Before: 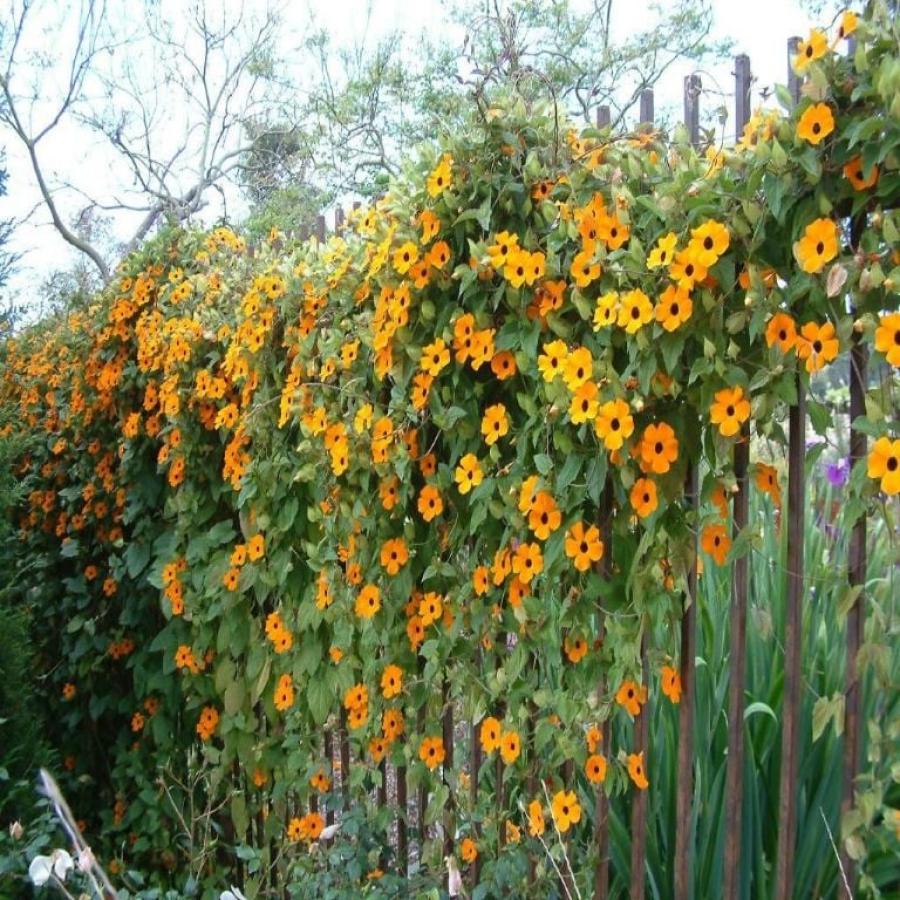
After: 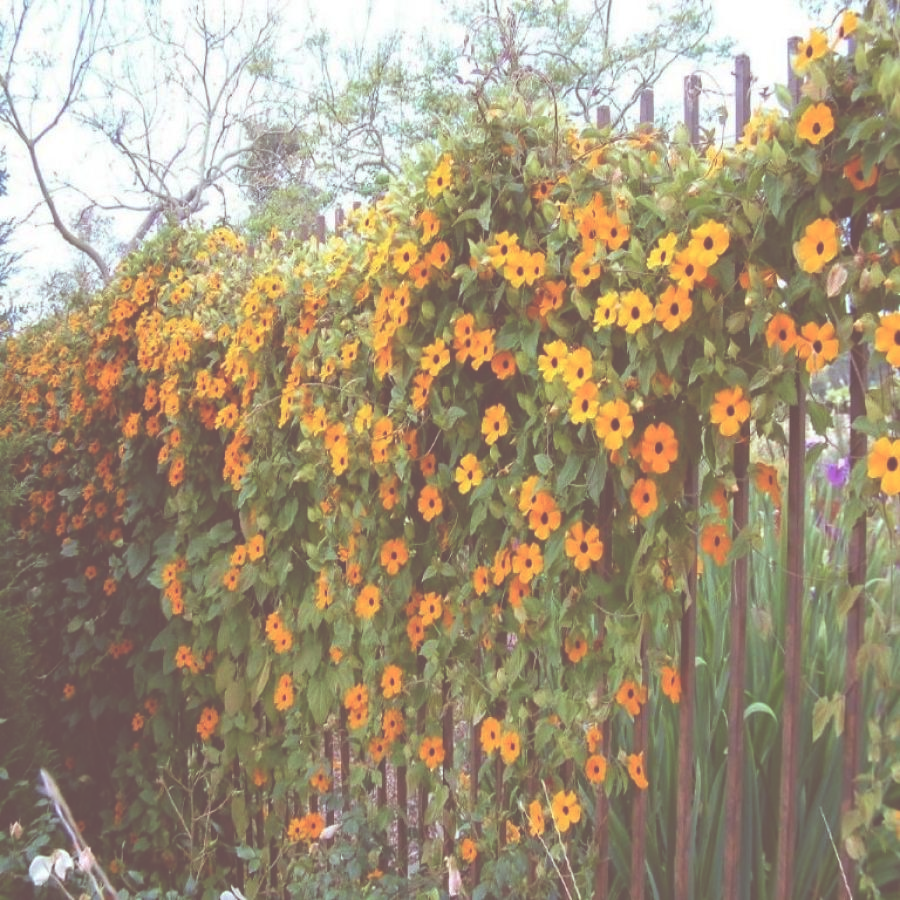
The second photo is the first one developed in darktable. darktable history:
tone equalizer: on, module defaults
exposure: black level correction -0.087, compensate highlight preservation false
velvia: strength 15%
rgb levels: mode RGB, independent channels, levels [[0, 0.474, 1], [0, 0.5, 1], [0, 0.5, 1]]
